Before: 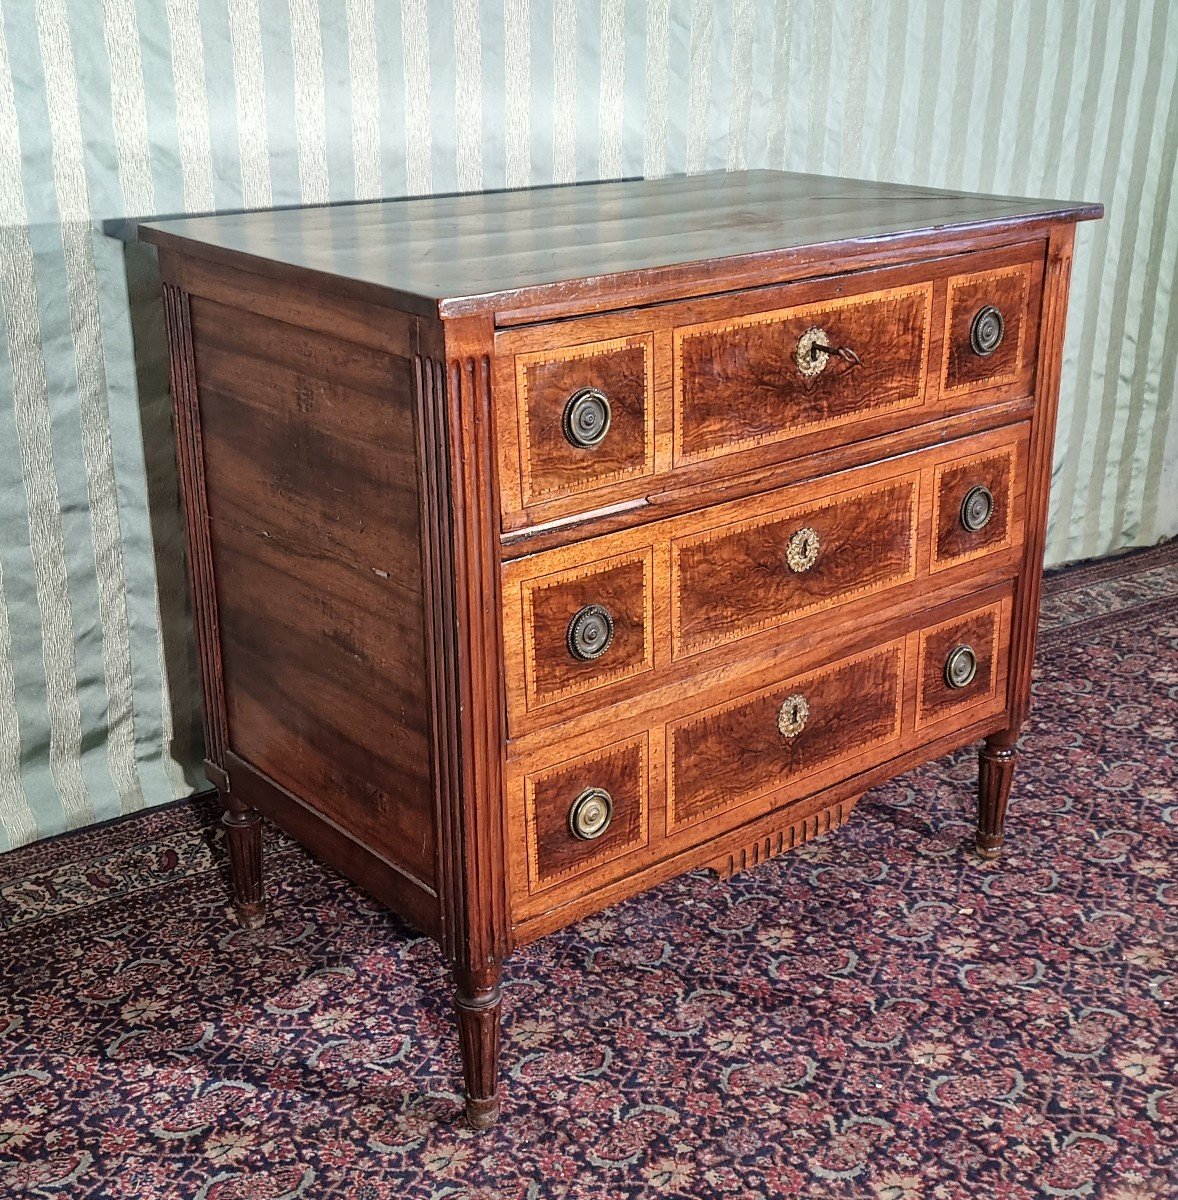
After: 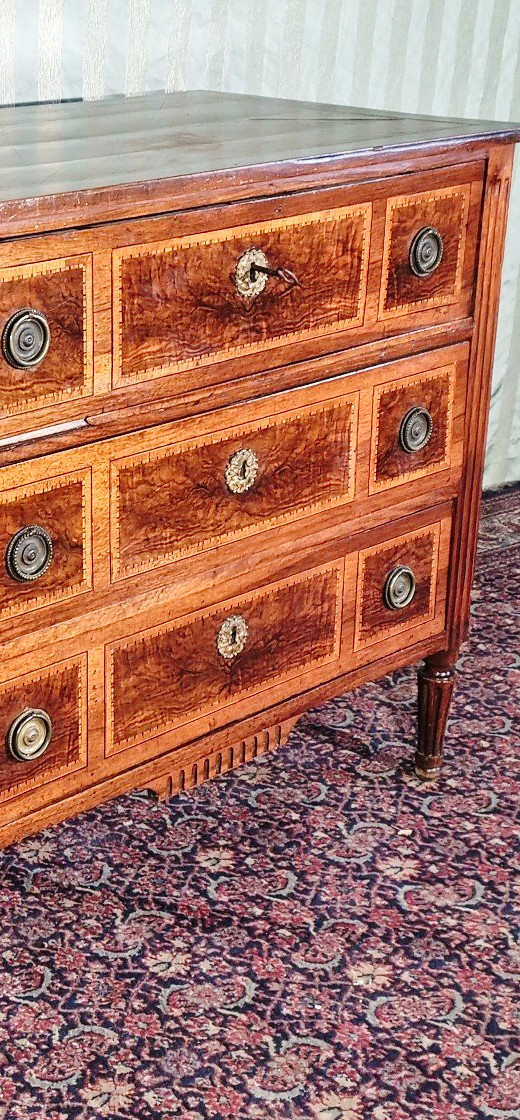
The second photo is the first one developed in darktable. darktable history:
tone curve: curves: ch0 [(0, 0) (0.003, 0.015) (0.011, 0.019) (0.025, 0.026) (0.044, 0.041) (0.069, 0.057) (0.1, 0.085) (0.136, 0.116) (0.177, 0.158) (0.224, 0.215) (0.277, 0.286) (0.335, 0.367) (0.399, 0.452) (0.468, 0.534) (0.543, 0.612) (0.623, 0.698) (0.709, 0.775) (0.801, 0.858) (0.898, 0.928) (1, 1)], preserve colors none
crop: left 47.628%, top 6.643%, right 7.874%
